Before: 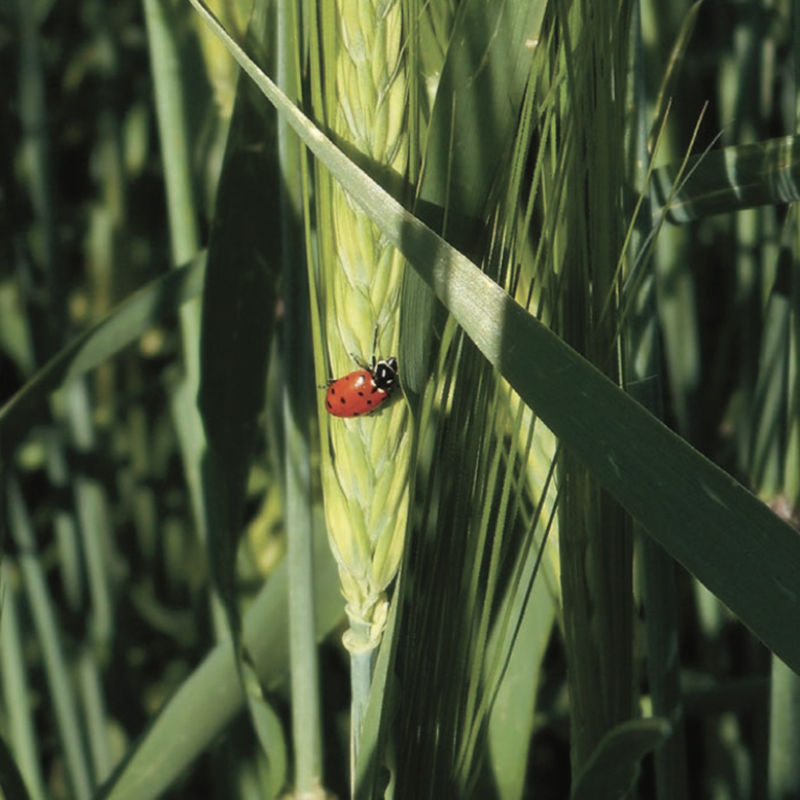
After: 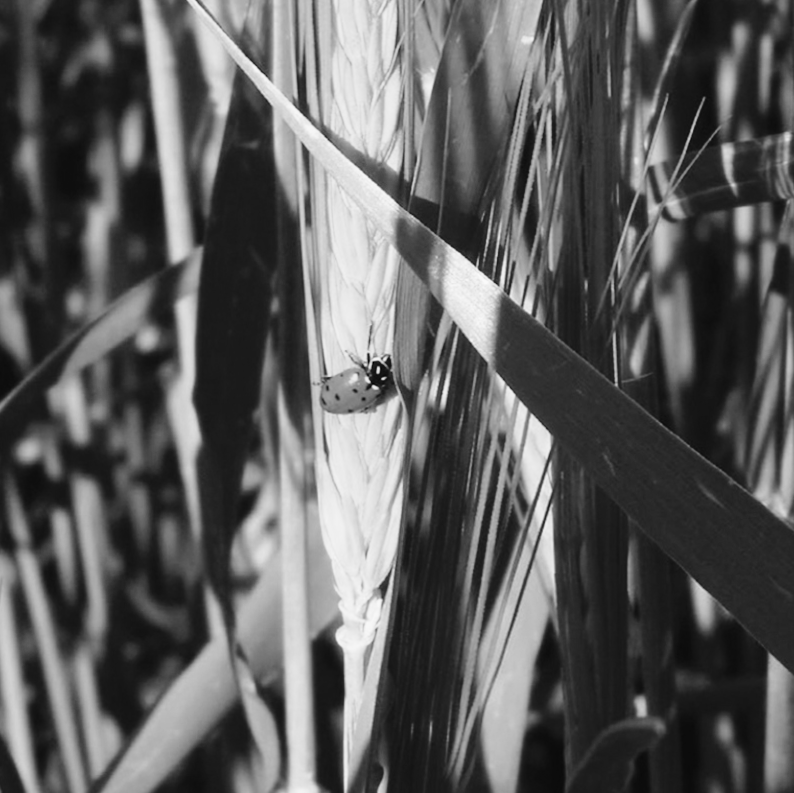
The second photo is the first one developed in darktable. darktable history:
monochrome: a -4.13, b 5.16, size 1
base curve: curves: ch0 [(0, 0) (0.028, 0.03) (0.121, 0.232) (0.46, 0.748) (0.859, 0.968) (1, 1)], preserve colors none
rotate and perspective: rotation 0.192°, lens shift (horizontal) -0.015, crop left 0.005, crop right 0.996, crop top 0.006, crop bottom 0.99
